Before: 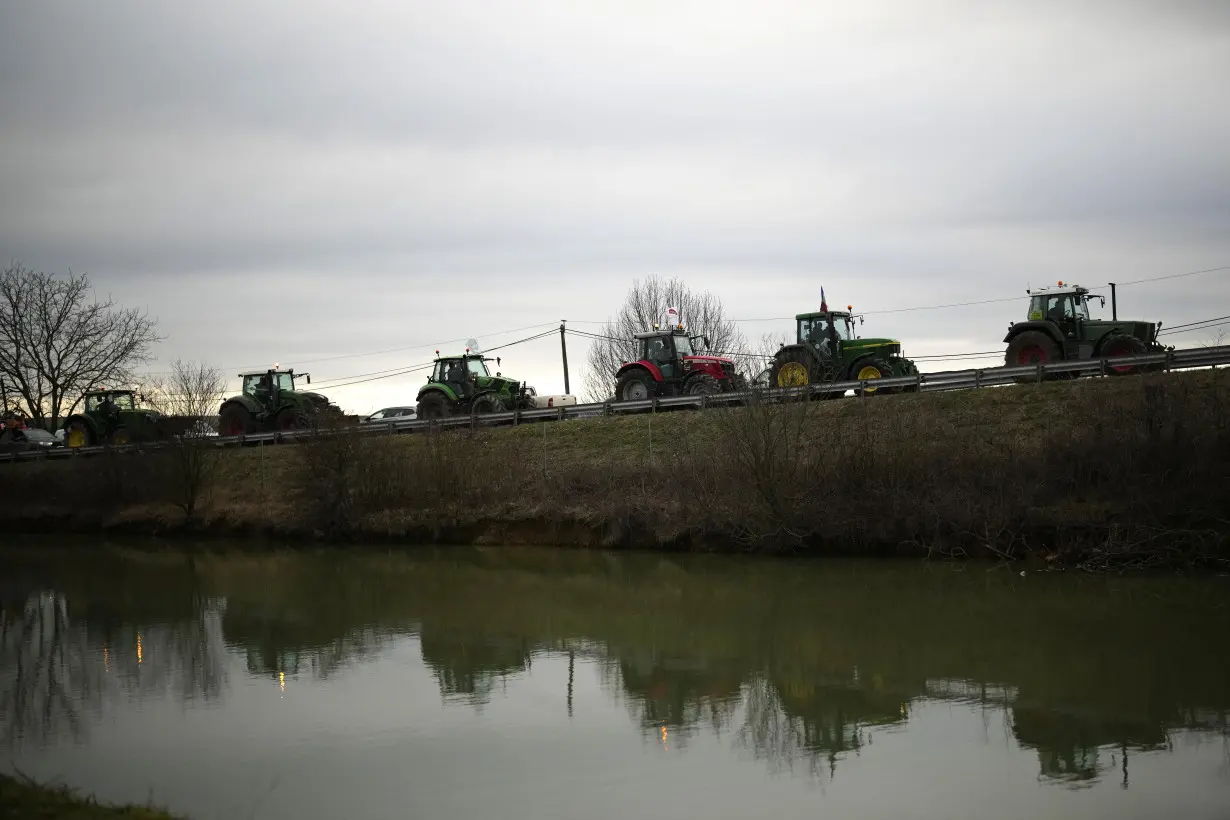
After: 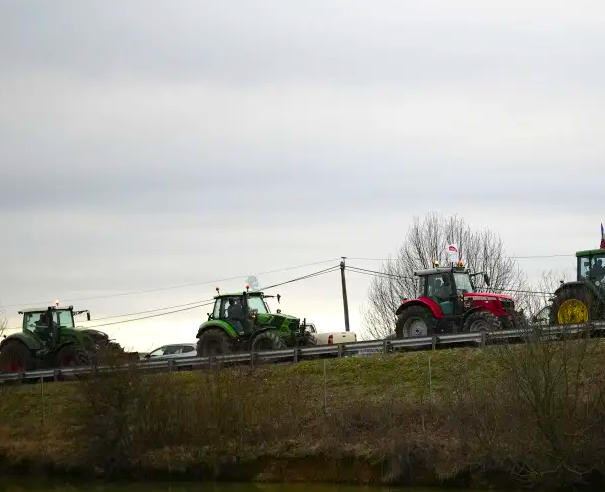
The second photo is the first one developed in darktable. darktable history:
color balance rgb: linear chroma grading › shadows 19.545%, linear chroma grading › highlights 4.158%, linear chroma grading › mid-tones 9.806%, perceptual saturation grading › global saturation 25.504%, perceptual brilliance grading › mid-tones 10.796%, perceptual brilliance grading › shadows 15.48%, global vibrance 12.111%
crop: left 17.949%, top 7.759%, right 32.805%, bottom 32.217%
